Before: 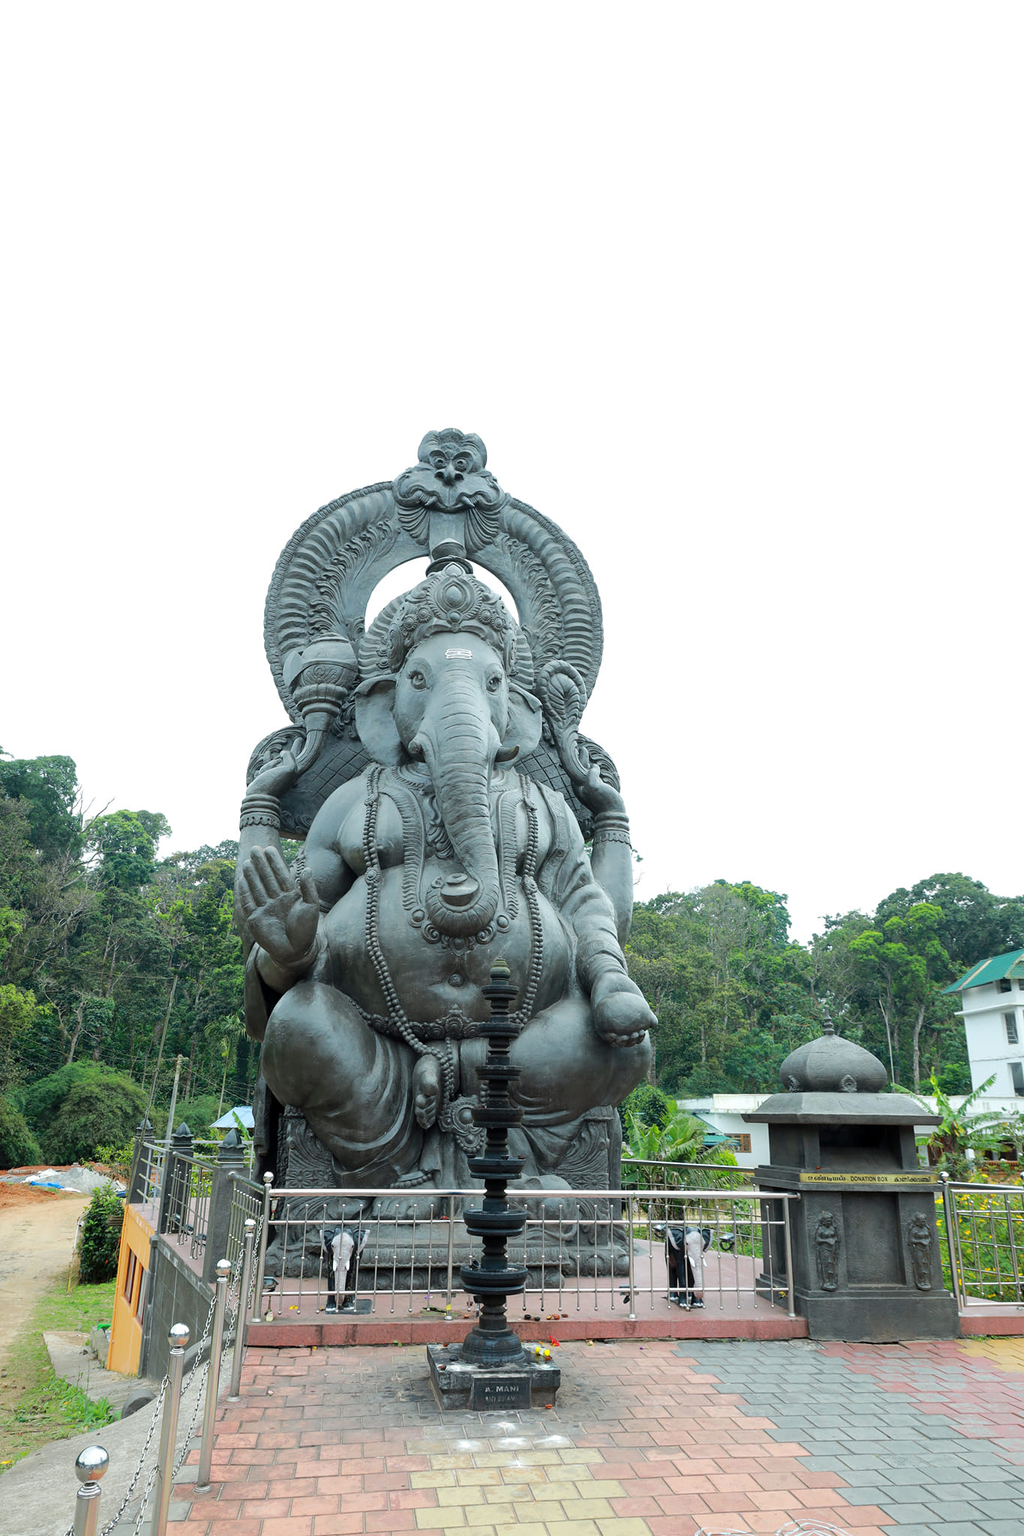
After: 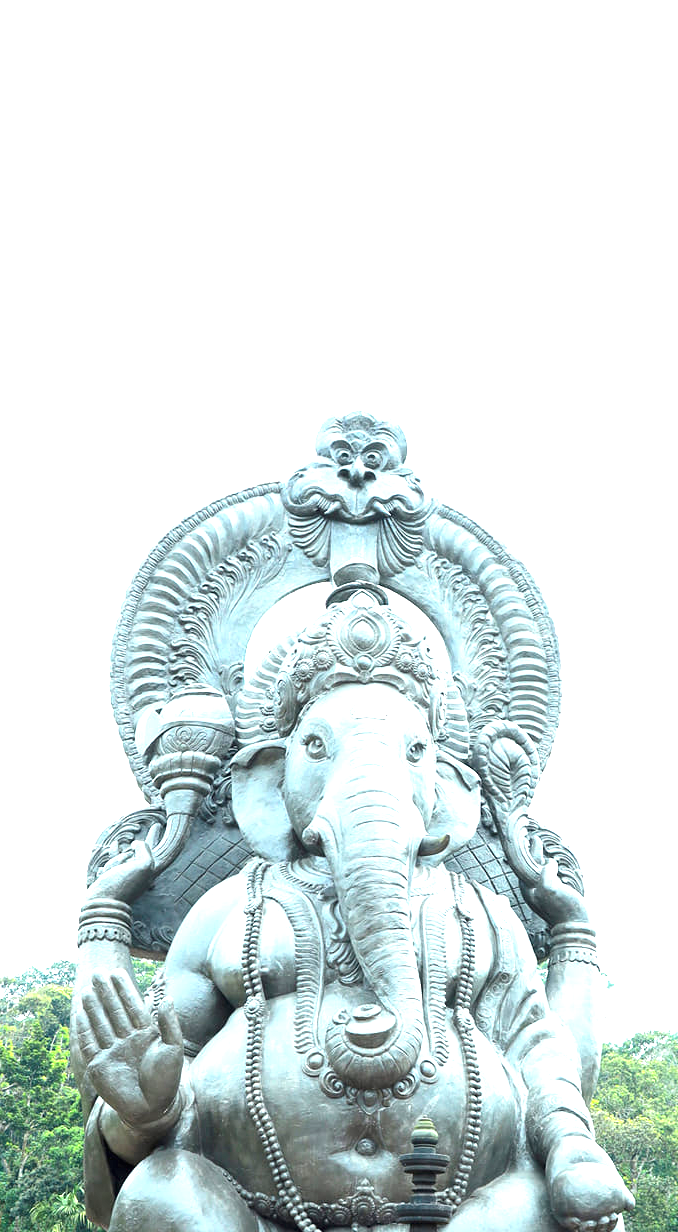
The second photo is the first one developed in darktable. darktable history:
crop: left 17.736%, top 7.824%, right 32.585%, bottom 31.986%
exposure: black level correction 0, exposure 1.681 EV, compensate highlight preservation false
